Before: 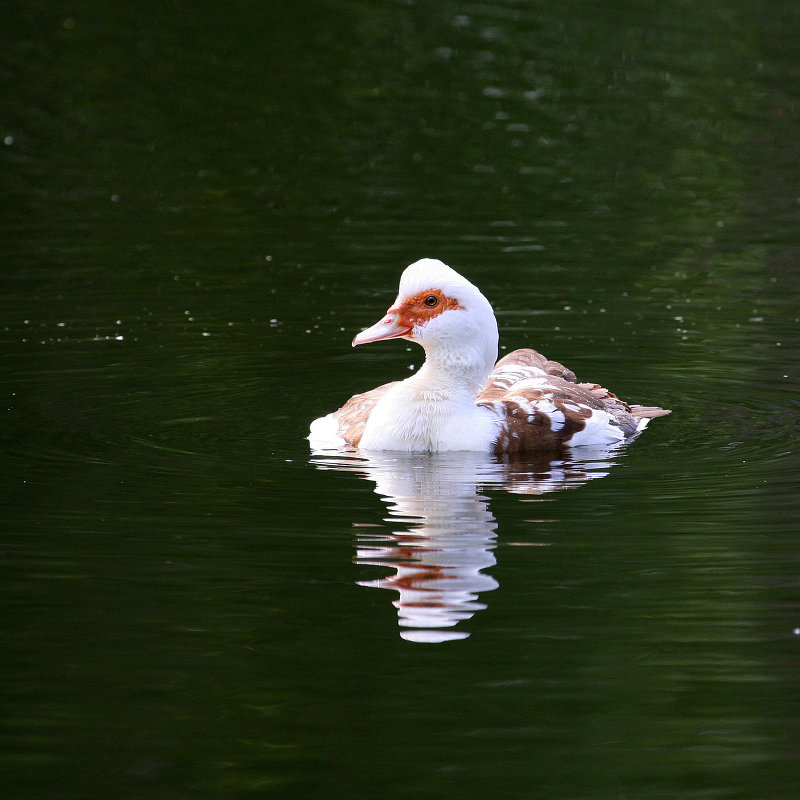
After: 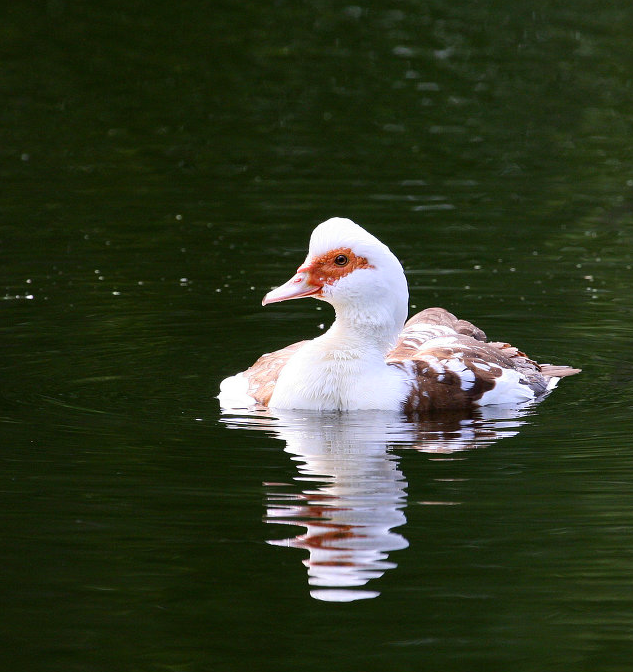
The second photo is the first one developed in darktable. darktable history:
crop: left 11.252%, top 5.25%, right 9.599%, bottom 10.673%
contrast brightness saturation: contrast 0.101, brightness 0.021, saturation 0.02
